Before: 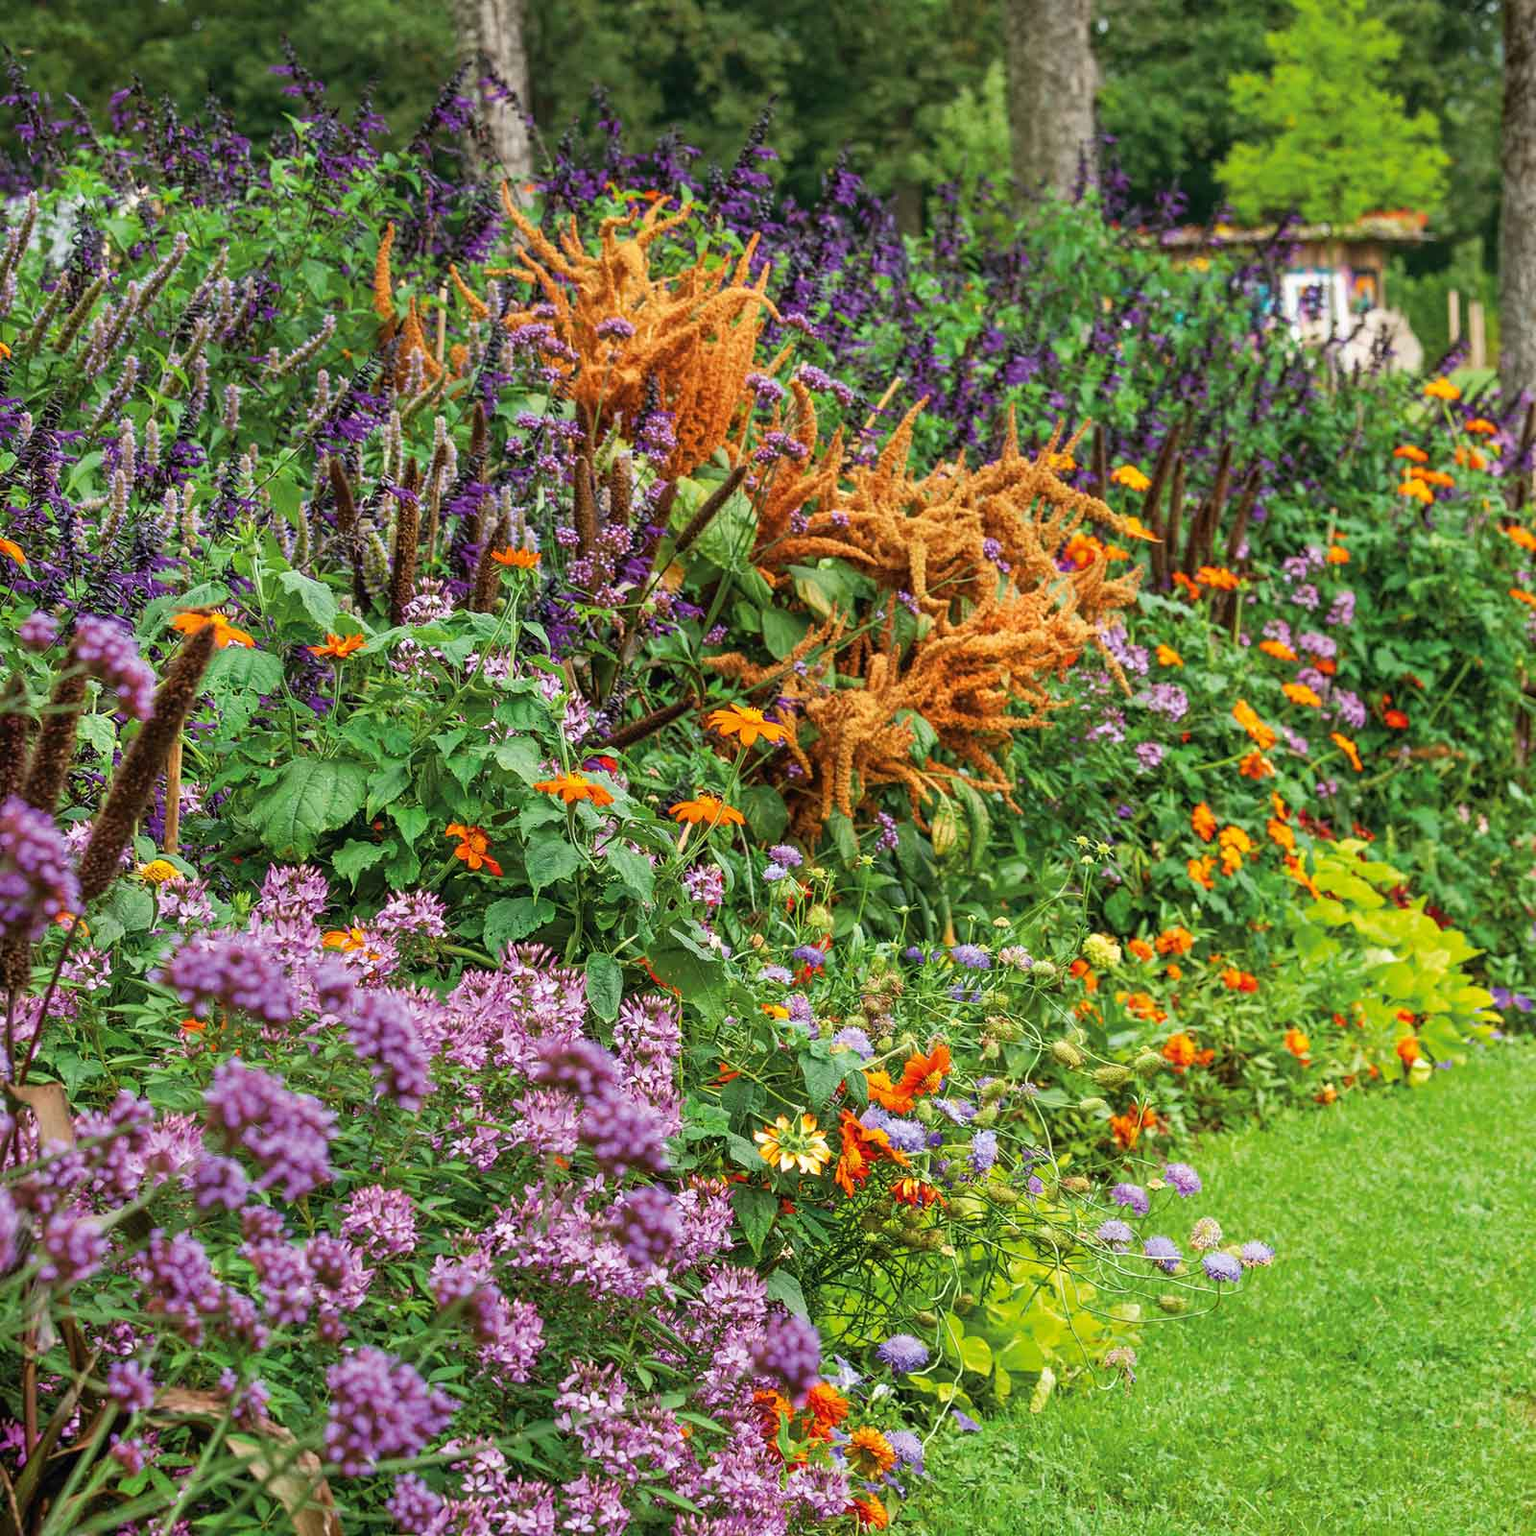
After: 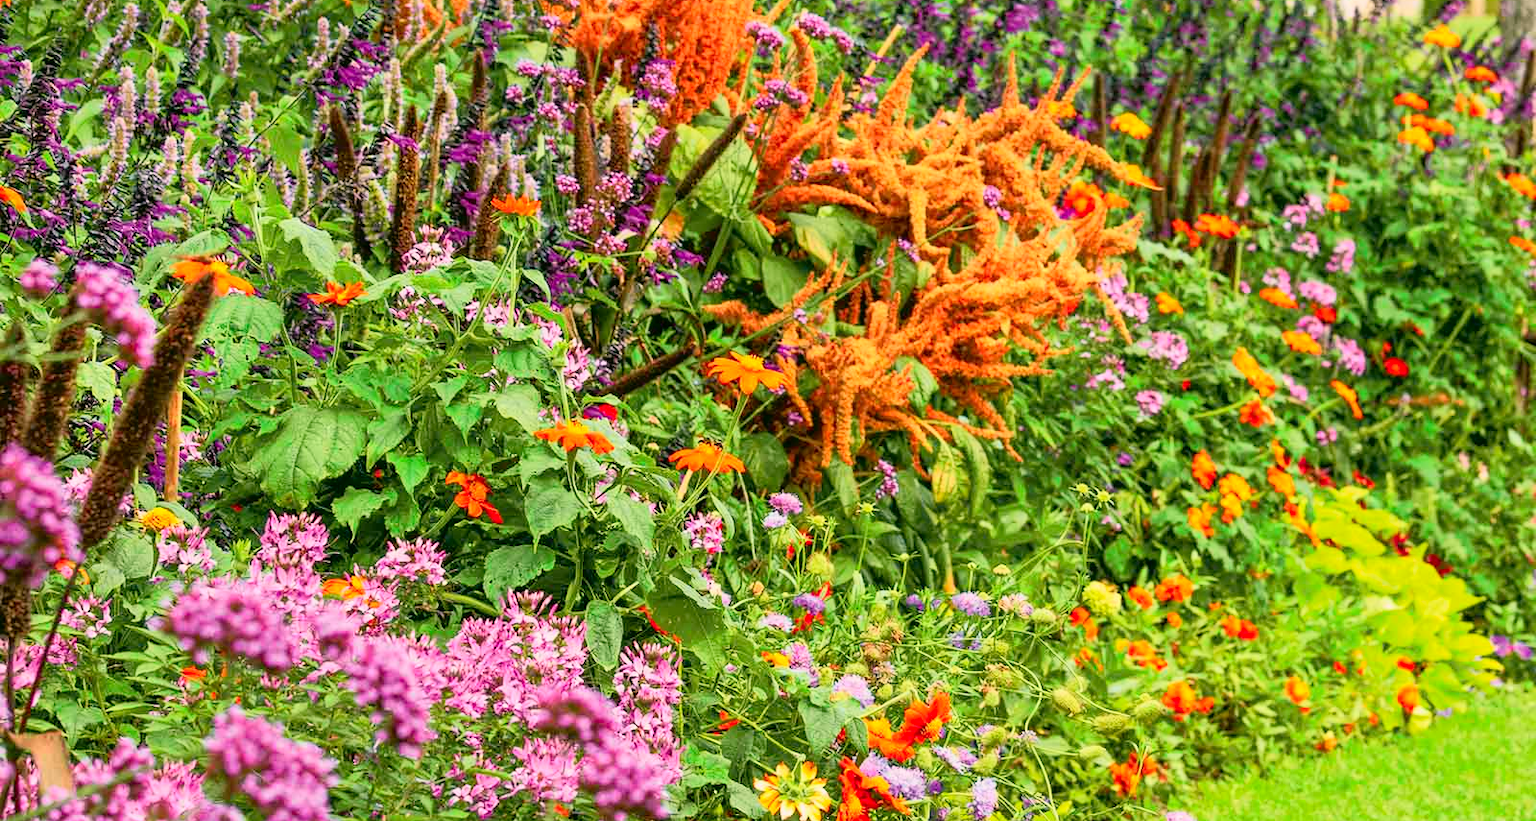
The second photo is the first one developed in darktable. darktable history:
crop and rotate: top 23.043%, bottom 23.437%
color correction: highlights a* 4.02, highlights b* 4.98, shadows a* -7.55, shadows b* 4.98
tone curve: curves: ch0 [(0, 0.005) (0.103, 0.097) (0.18, 0.22) (0.4, 0.485) (0.5, 0.612) (0.668, 0.787) (0.823, 0.894) (1, 0.971)]; ch1 [(0, 0) (0.172, 0.123) (0.324, 0.253) (0.396, 0.388) (0.478, 0.461) (0.499, 0.498) (0.522, 0.528) (0.609, 0.686) (0.704, 0.818) (1, 1)]; ch2 [(0, 0) (0.411, 0.424) (0.496, 0.501) (0.515, 0.514) (0.555, 0.585) (0.641, 0.69) (1, 1)], color space Lab, independent channels, preserve colors none
